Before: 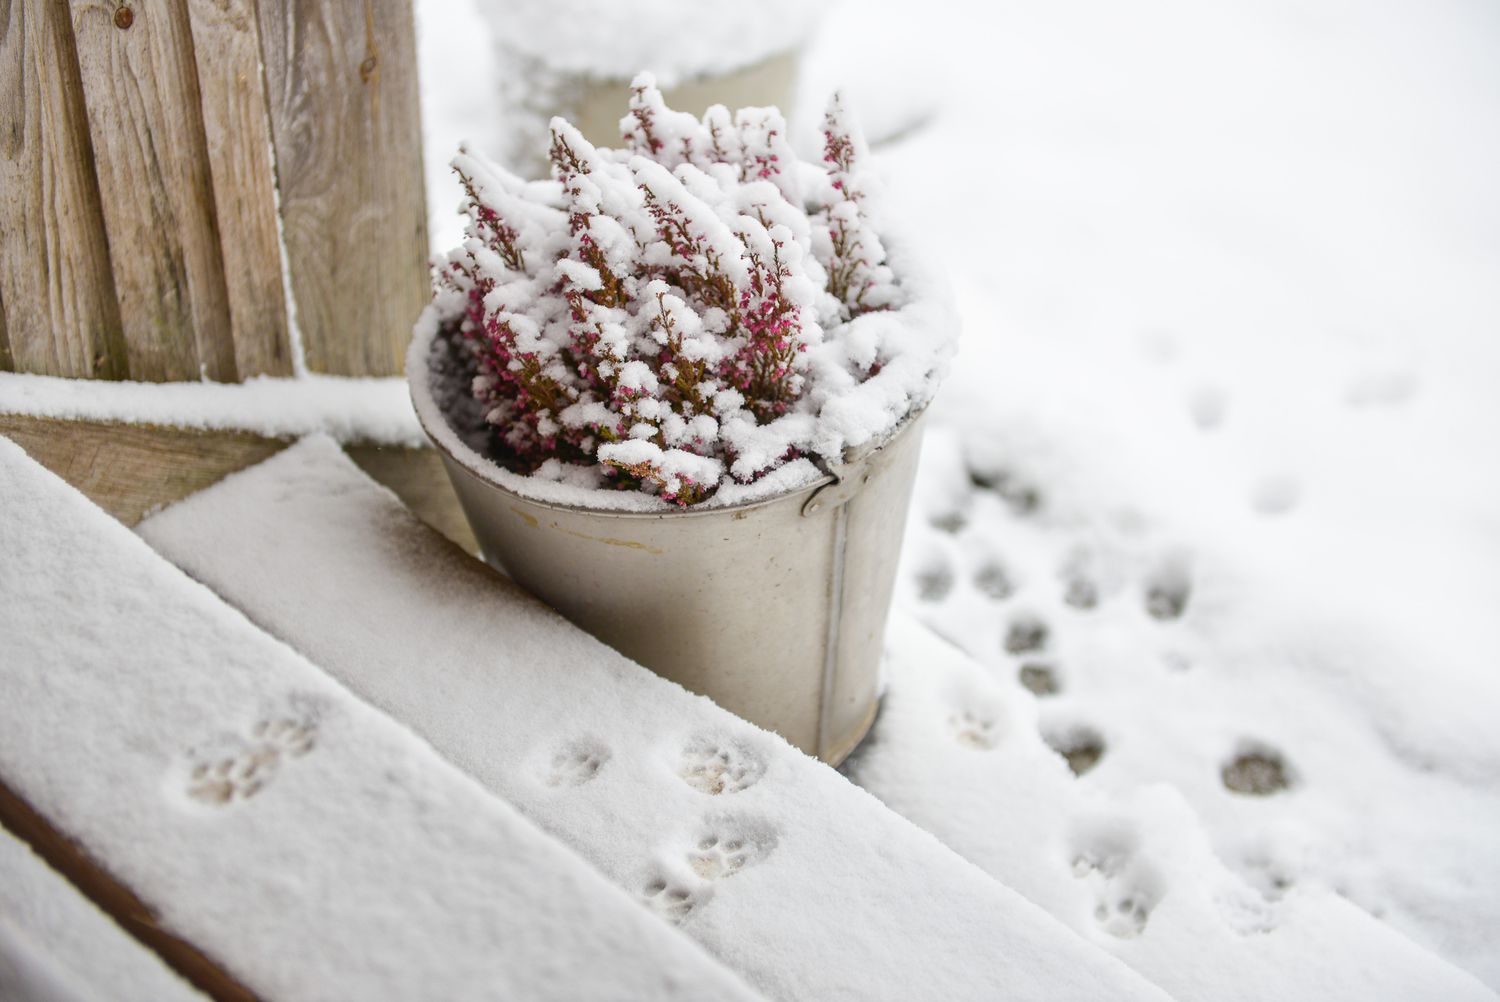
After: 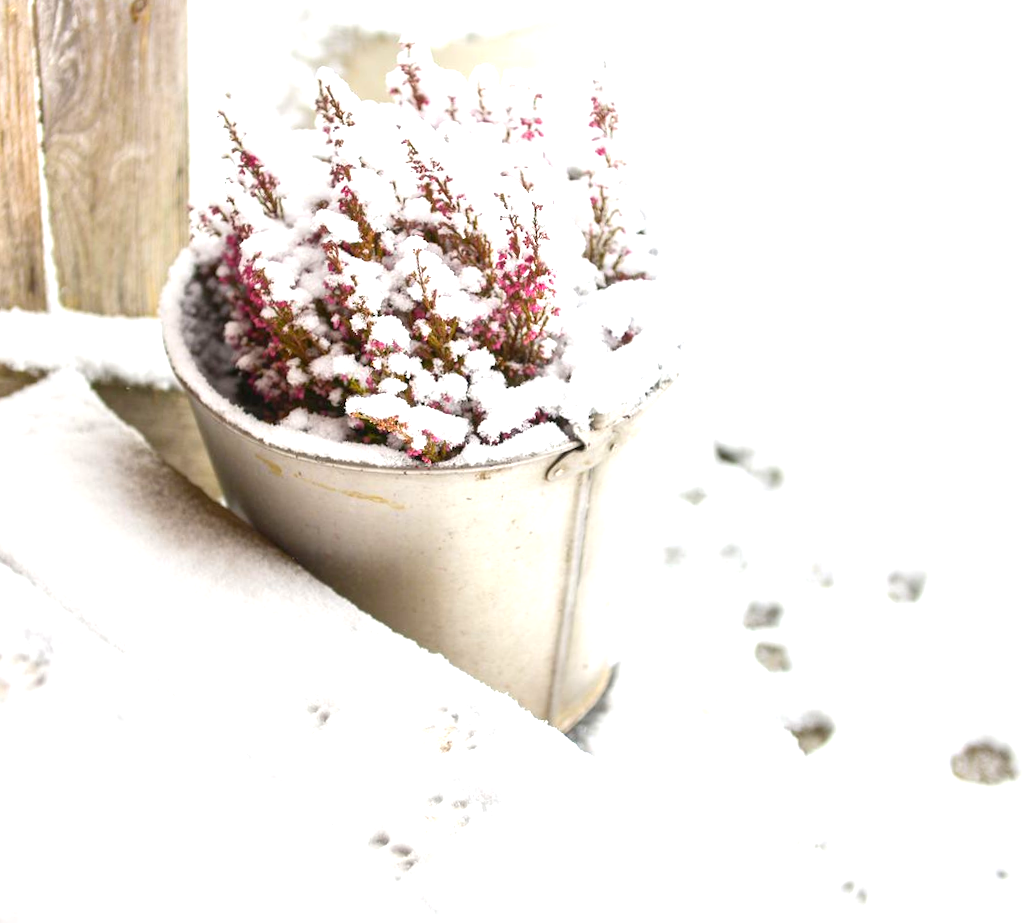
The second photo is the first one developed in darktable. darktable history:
crop and rotate: angle -3.31°, left 14.272%, top 0.035%, right 10.984%, bottom 0.042%
exposure: black level correction 0.001, exposure 1.131 EV, compensate highlight preservation false
